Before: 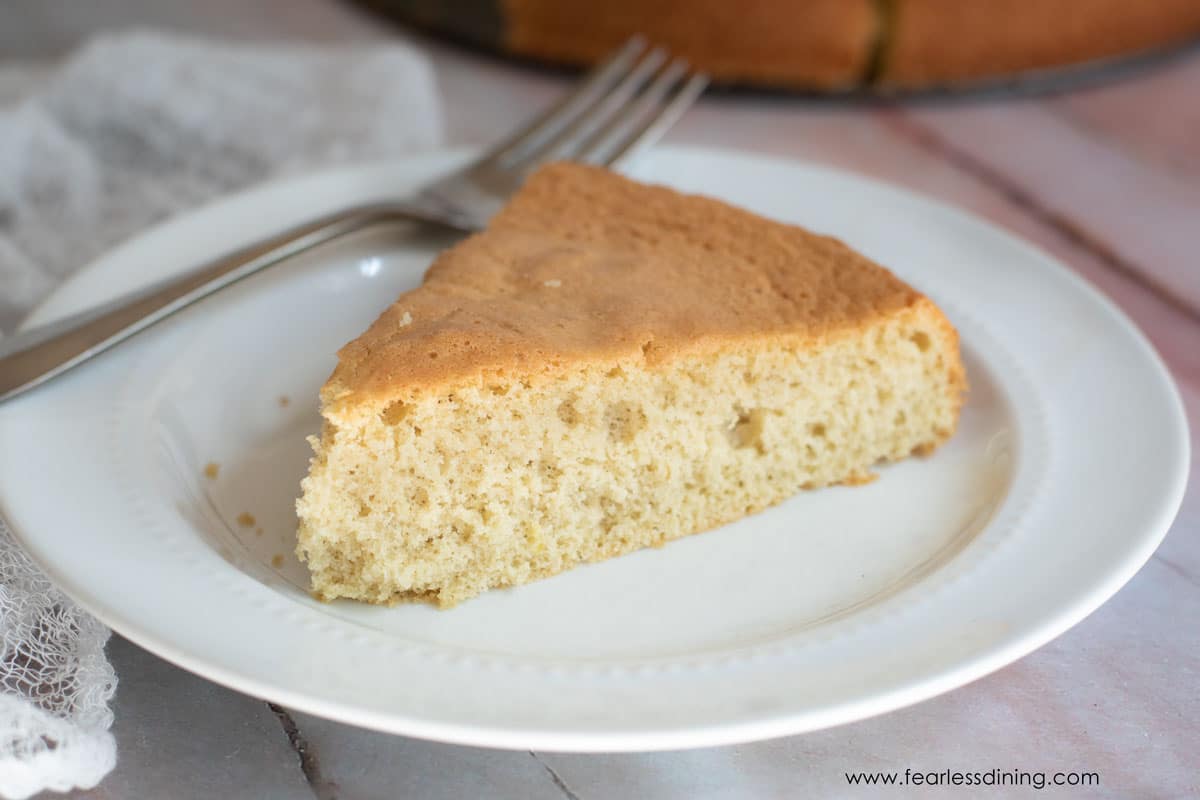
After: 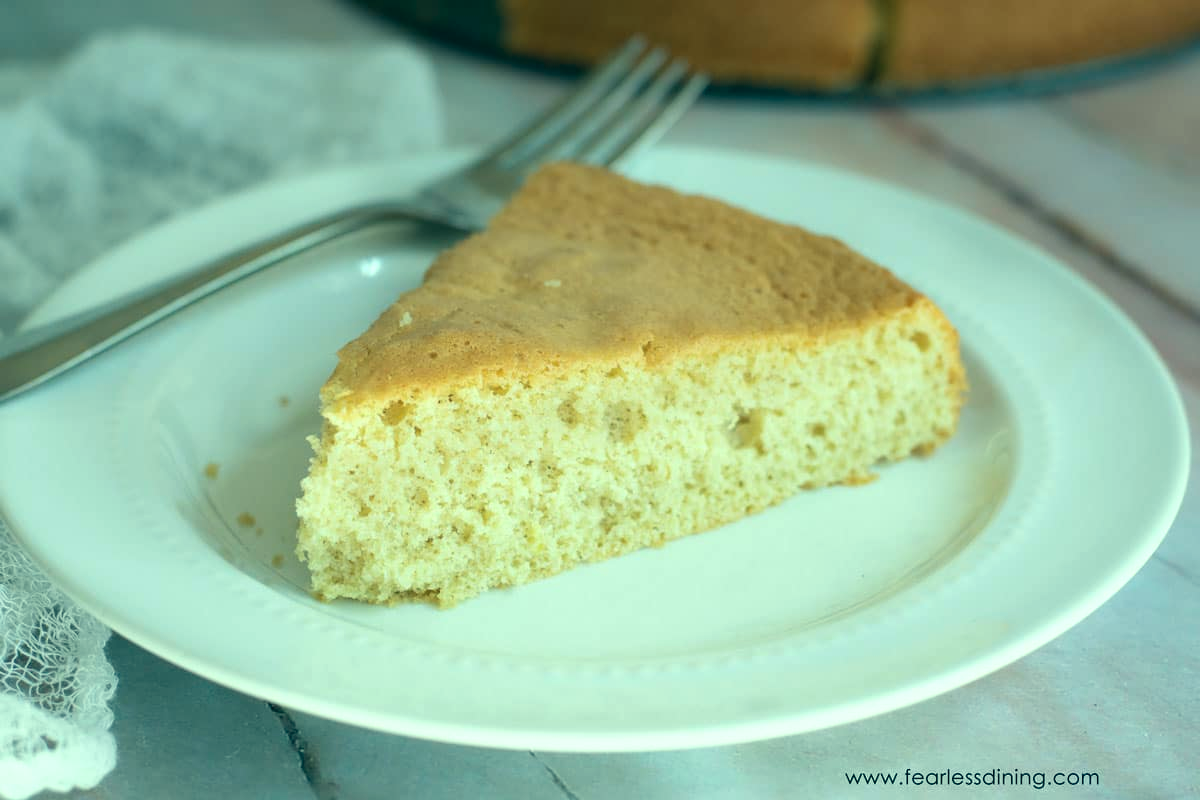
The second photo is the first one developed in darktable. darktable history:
color correction: highlights a* -19.36, highlights b* 9.8, shadows a* -20.43, shadows b* -10.39
exposure: exposure 0.202 EV, compensate exposure bias true, compensate highlight preservation false
